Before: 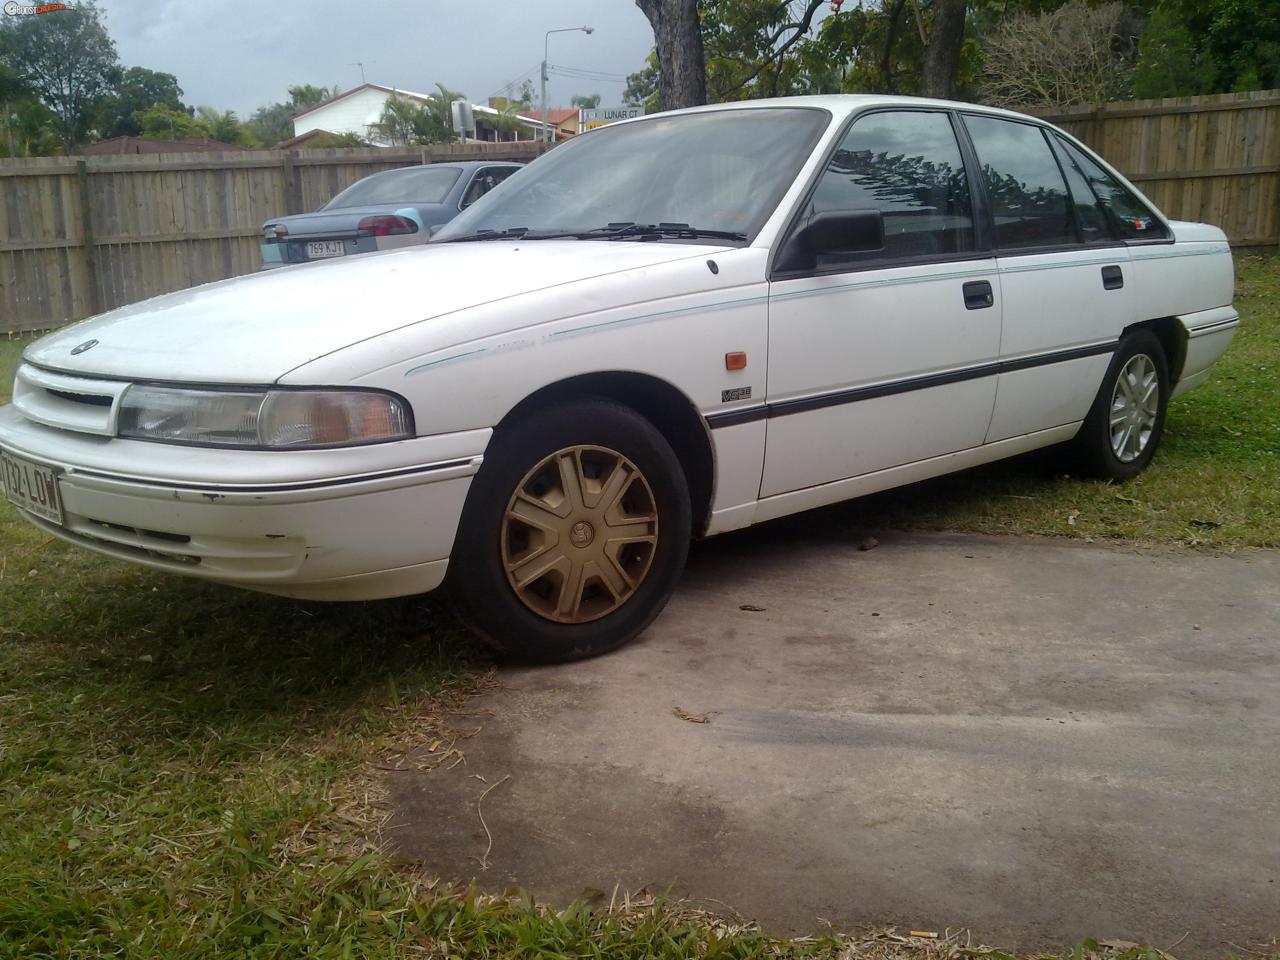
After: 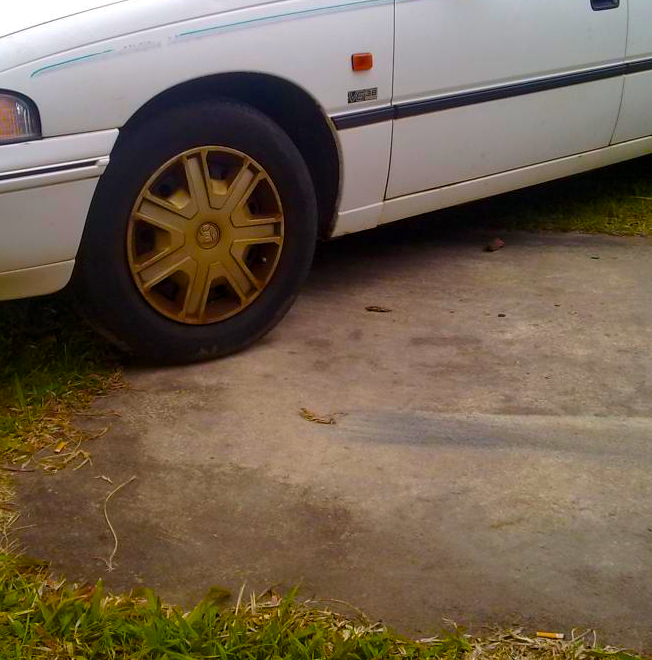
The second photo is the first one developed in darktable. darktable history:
crop and rotate: left 29.237%, top 31.152%, right 19.807%
contrast equalizer: octaves 7, y [[0.6 ×6], [0.55 ×6], [0 ×6], [0 ×6], [0 ×6]], mix 0.15
color balance rgb: linear chroma grading › global chroma 25%, perceptual saturation grading › global saturation 50%
